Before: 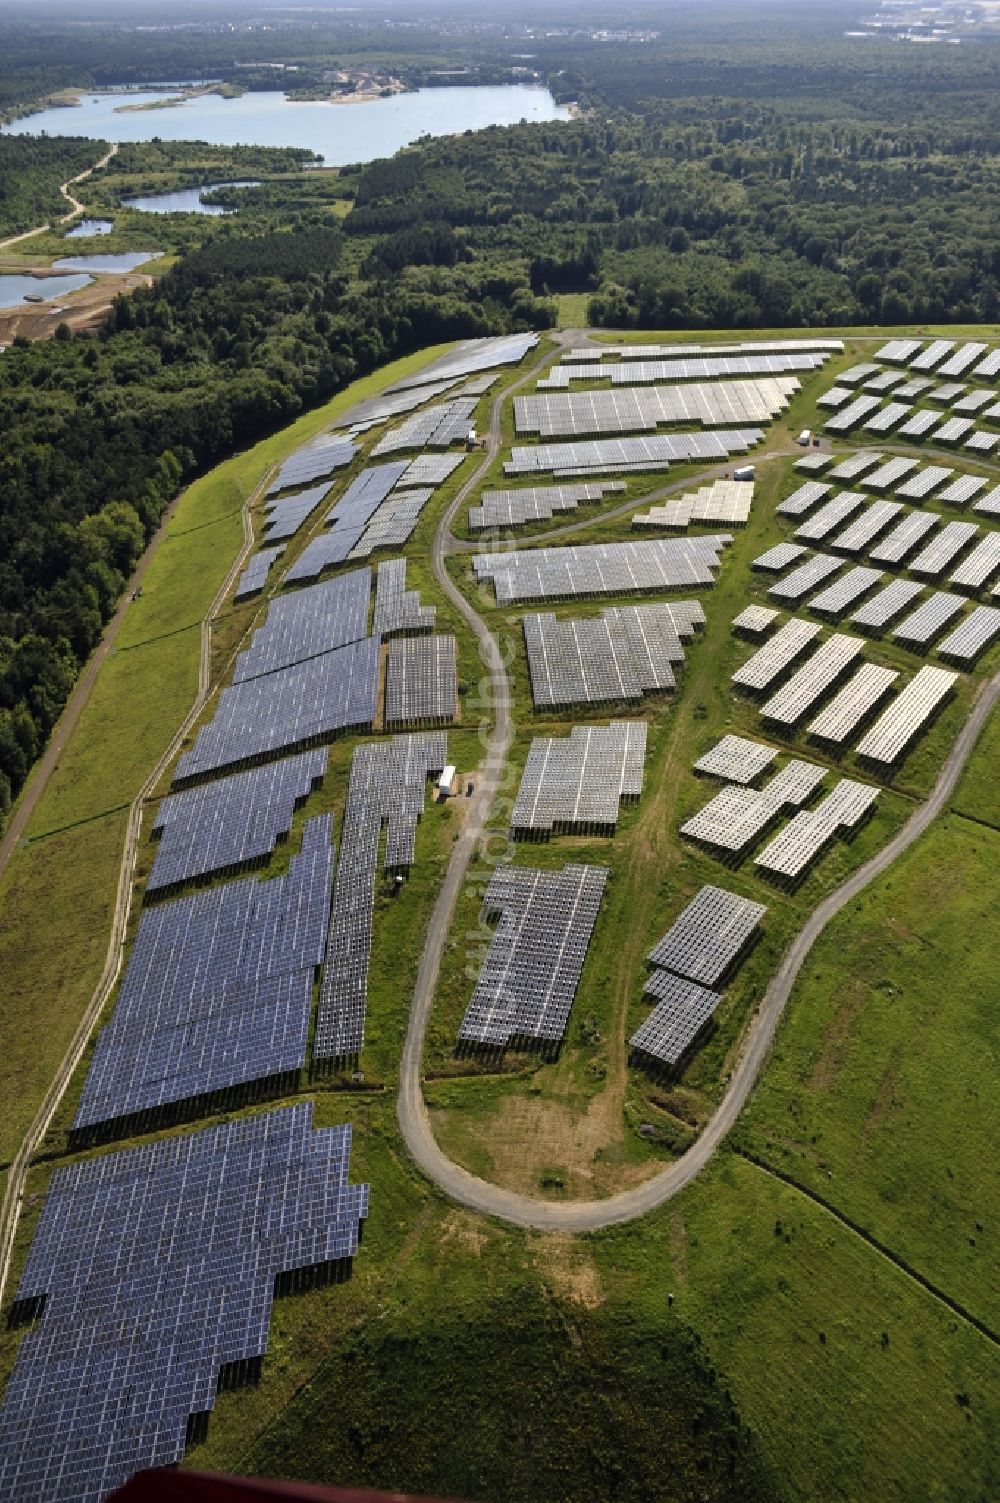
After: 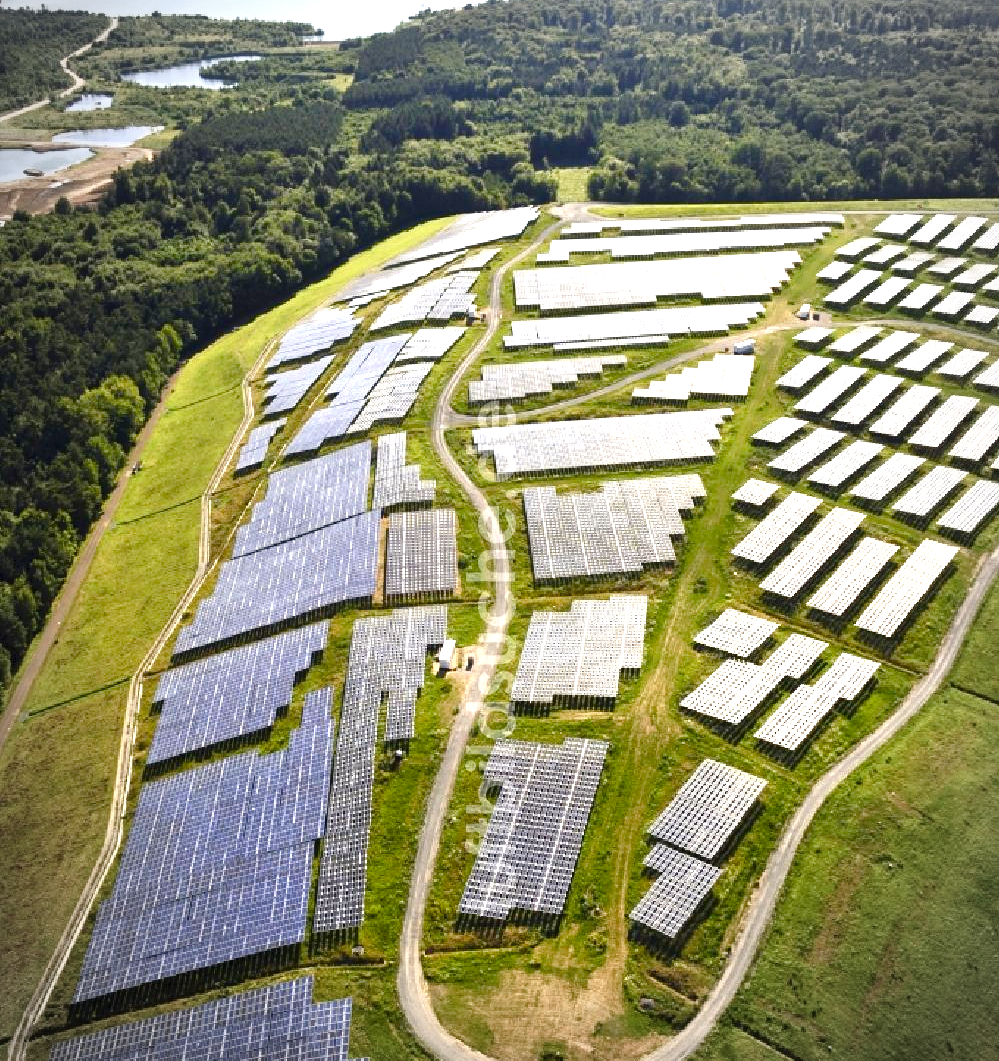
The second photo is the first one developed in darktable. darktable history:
crop and rotate: top 8.479%, bottom 20.922%
exposure: exposure 1 EV, compensate exposure bias true, compensate highlight preservation false
vignetting: automatic ratio true, unbound false
color balance rgb: highlights gain › luminance 1.016%, highlights gain › chroma 0.385%, highlights gain › hue 41.31°, perceptual saturation grading › global saturation 39.036%, perceptual saturation grading › highlights -50.294%, perceptual saturation grading › shadows 30.263%, perceptual brilliance grading › highlights 10.072%, perceptual brilliance grading › mid-tones 4.71%
shadows and highlights: shadows 61.44, white point adjustment 0.536, highlights -33.68, compress 84.2%
